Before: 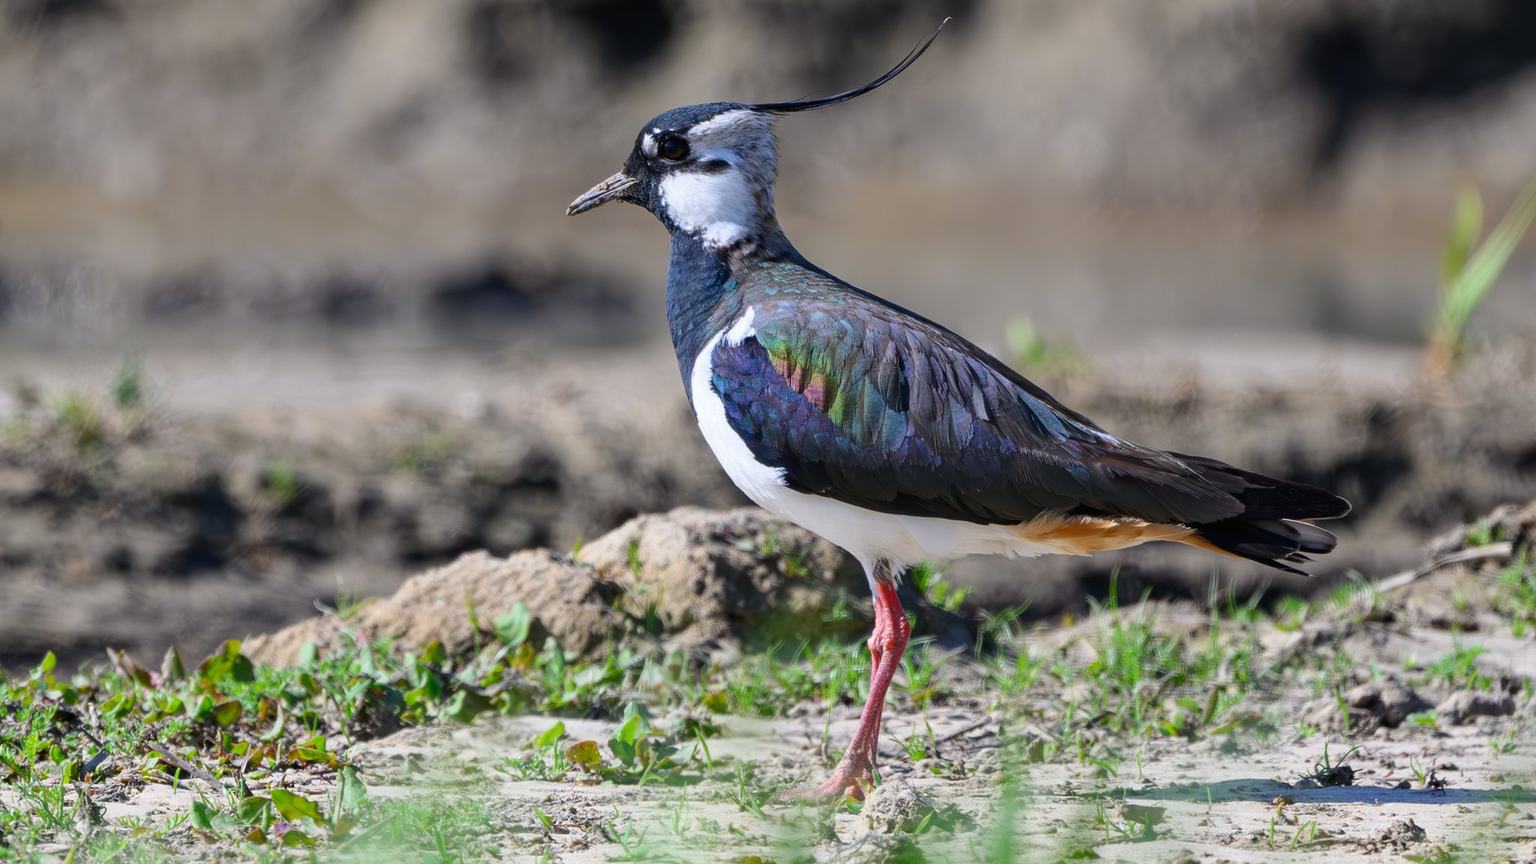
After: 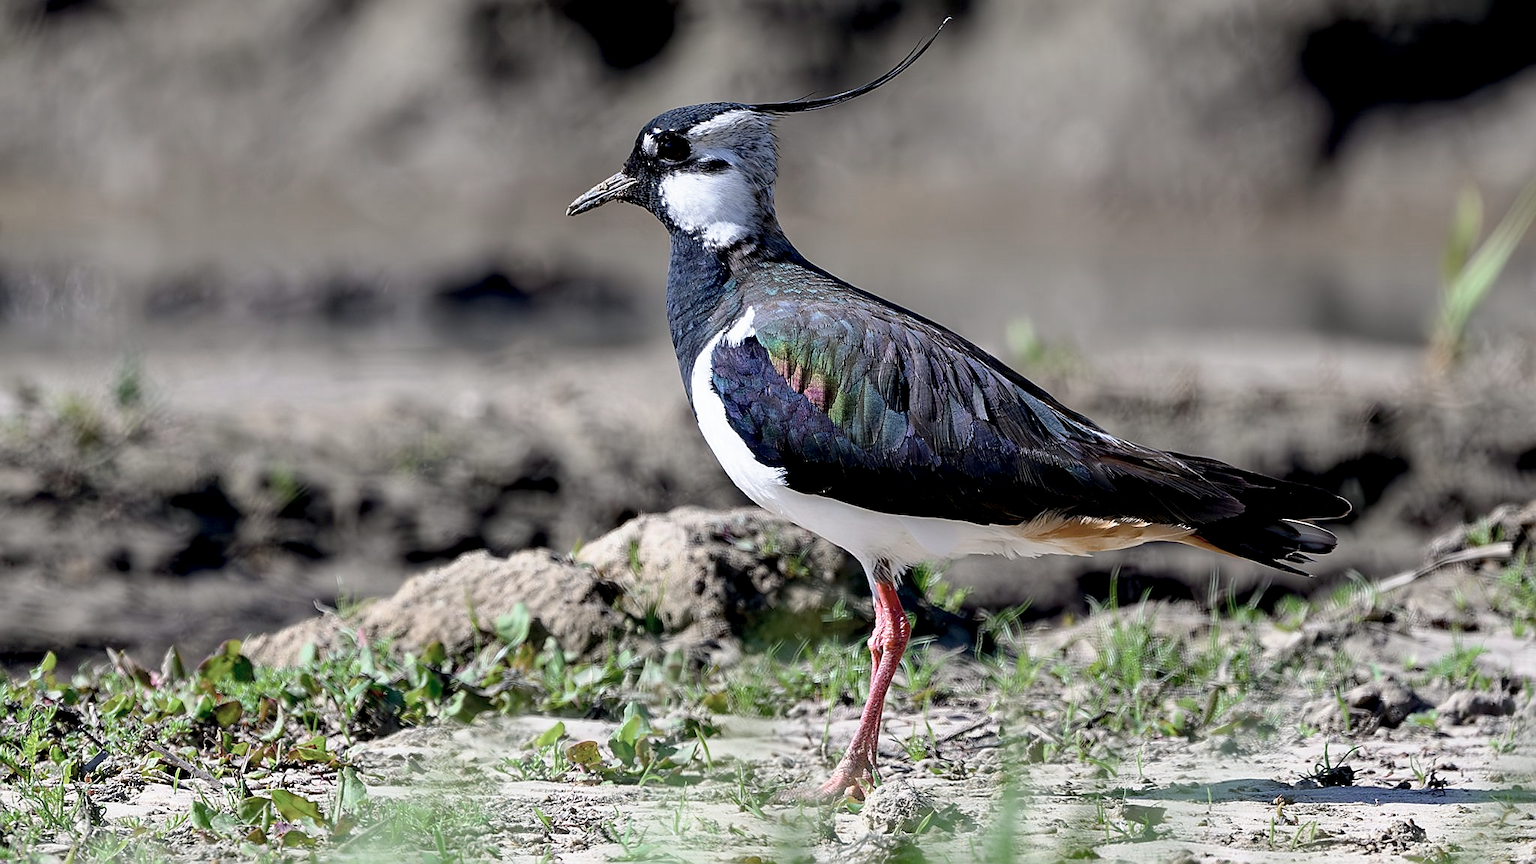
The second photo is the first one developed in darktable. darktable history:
base curve: curves: ch0 [(0.017, 0) (0.425, 0.441) (0.844, 0.933) (1, 1)], preserve colors none
color zones: curves: ch0 [(0, 0.559) (0.153, 0.551) (0.229, 0.5) (0.429, 0.5) (0.571, 0.5) (0.714, 0.5) (0.857, 0.5) (1, 0.559)]; ch1 [(0, 0.417) (0.112, 0.336) (0.213, 0.26) (0.429, 0.34) (0.571, 0.35) (0.683, 0.331) (0.857, 0.344) (1, 0.417)]
sharpen: radius 1.364, amount 1.234, threshold 0.756
